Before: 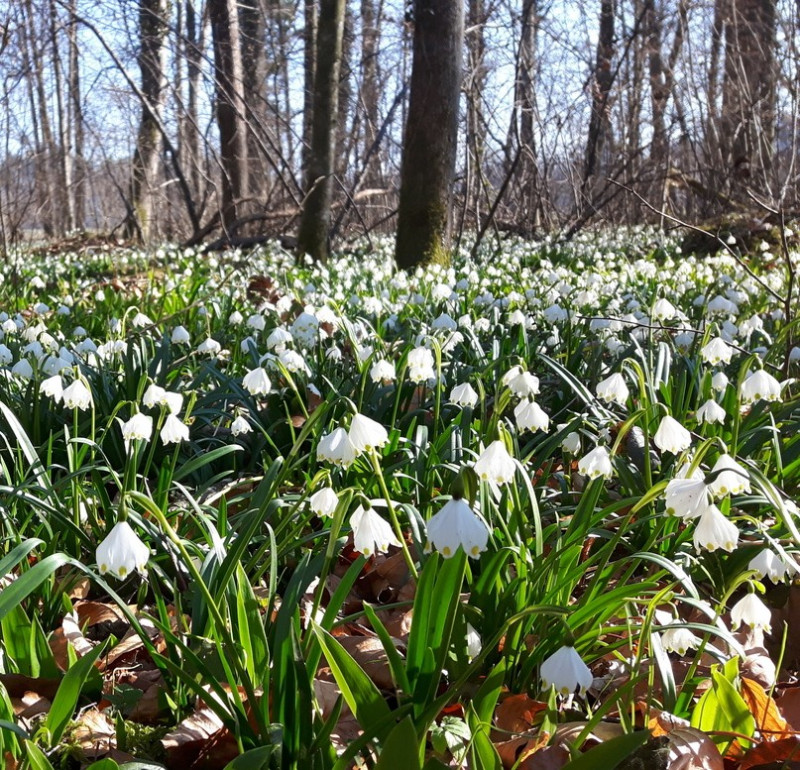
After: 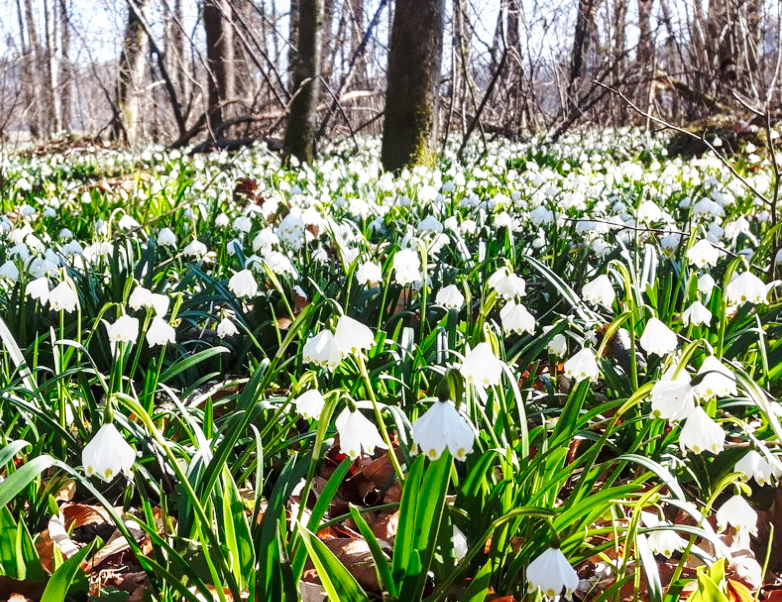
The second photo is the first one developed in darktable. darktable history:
base curve: curves: ch0 [(0, 0) (0.032, 0.037) (0.105, 0.228) (0.435, 0.76) (0.856, 0.983) (1, 1)], preserve colors none
crop and rotate: left 1.967%, top 12.748%, right 0.257%, bottom 8.982%
local contrast: on, module defaults
